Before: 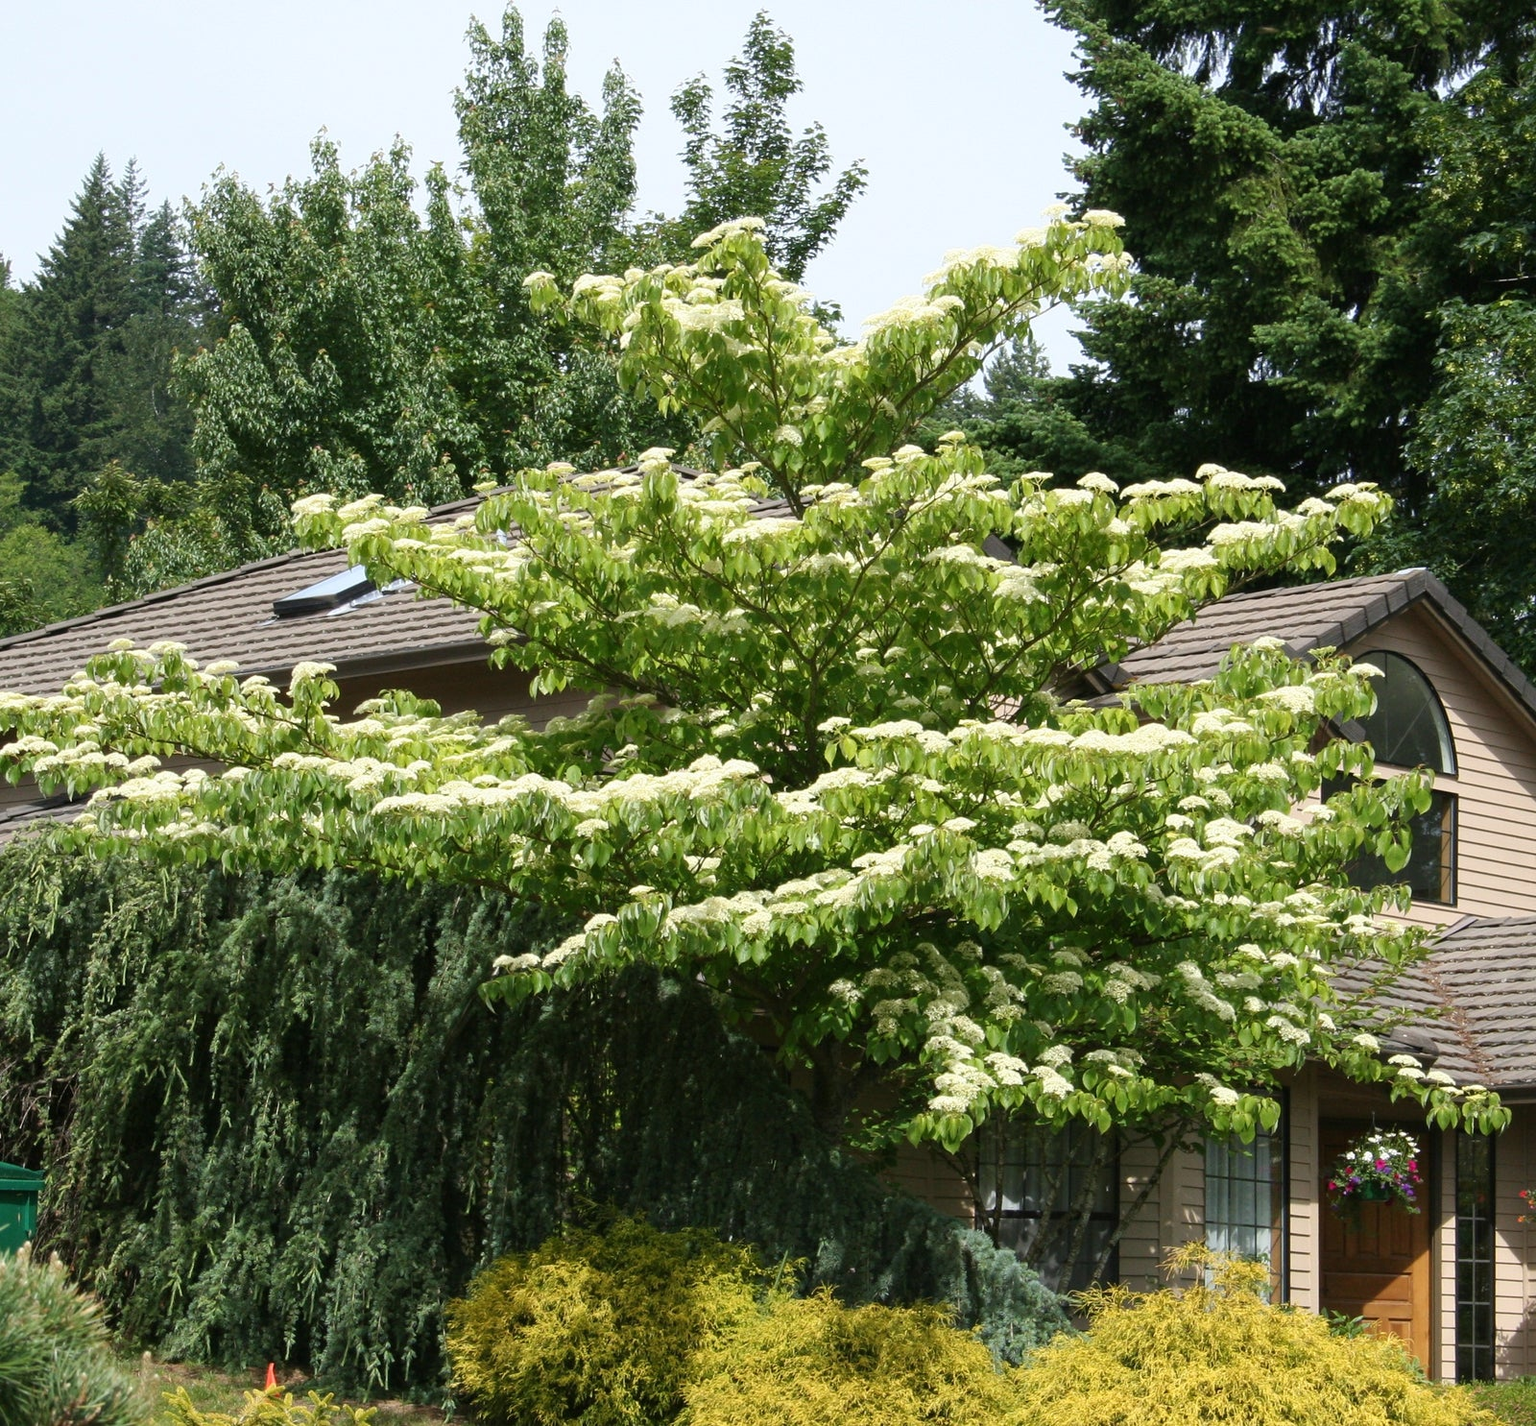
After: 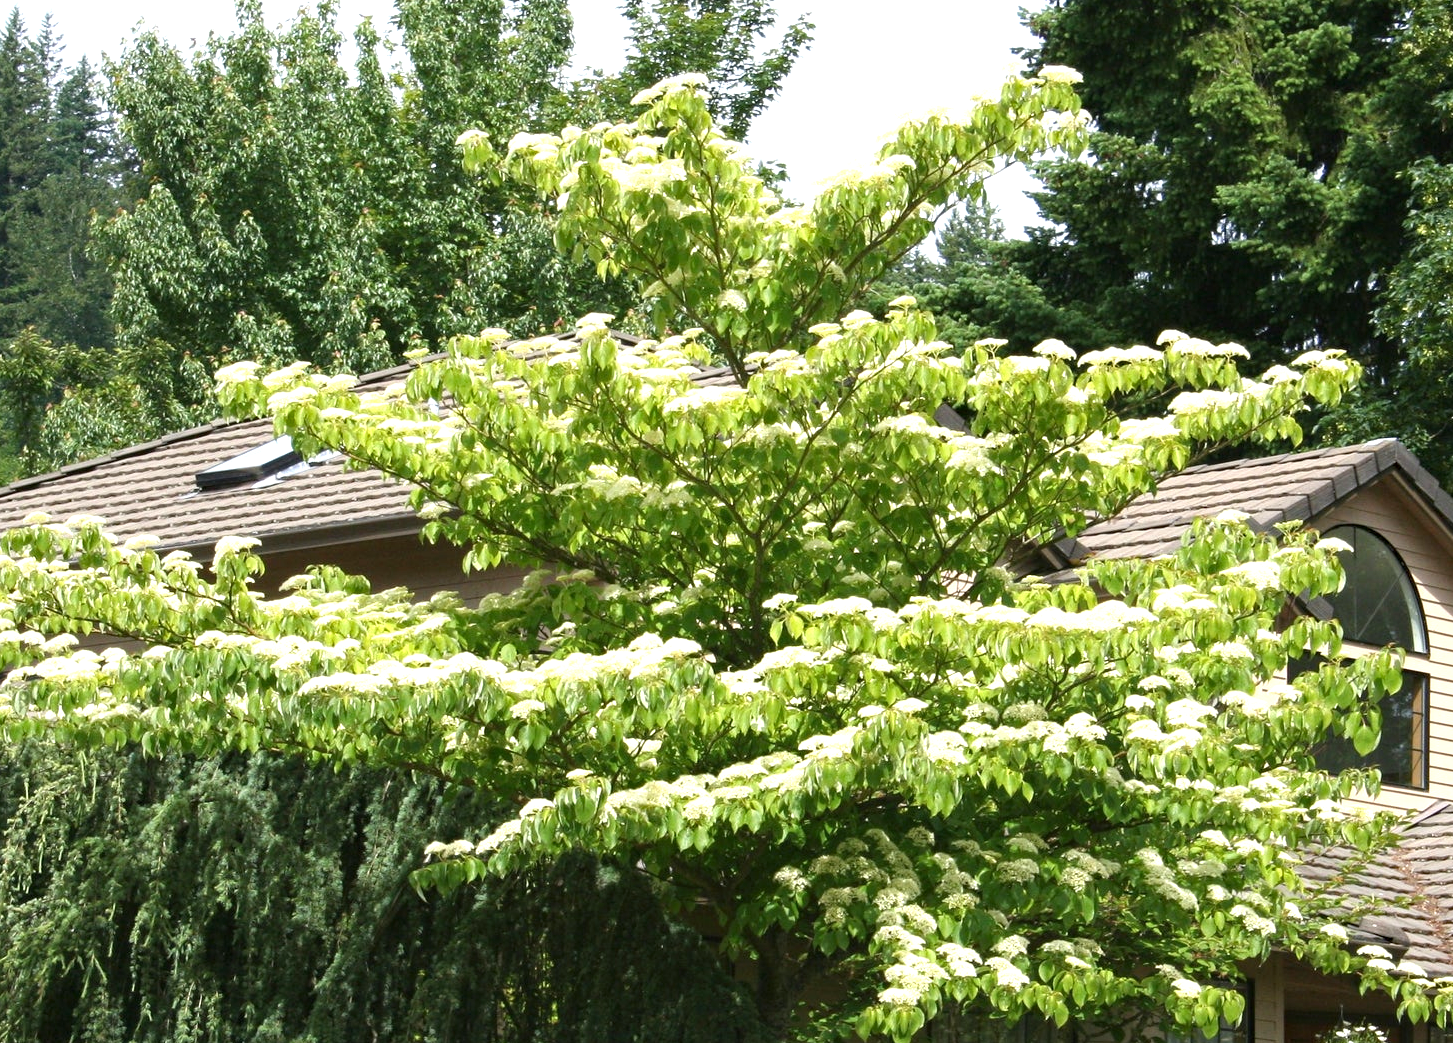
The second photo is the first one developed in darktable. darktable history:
crop: left 5.596%, top 10.314%, right 3.534%, bottom 19.395%
haze removal: compatibility mode true, adaptive false
white balance: emerald 1
exposure: black level correction 0, exposure 0.7 EV, compensate exposure bias true, compensate highlight preservation false
